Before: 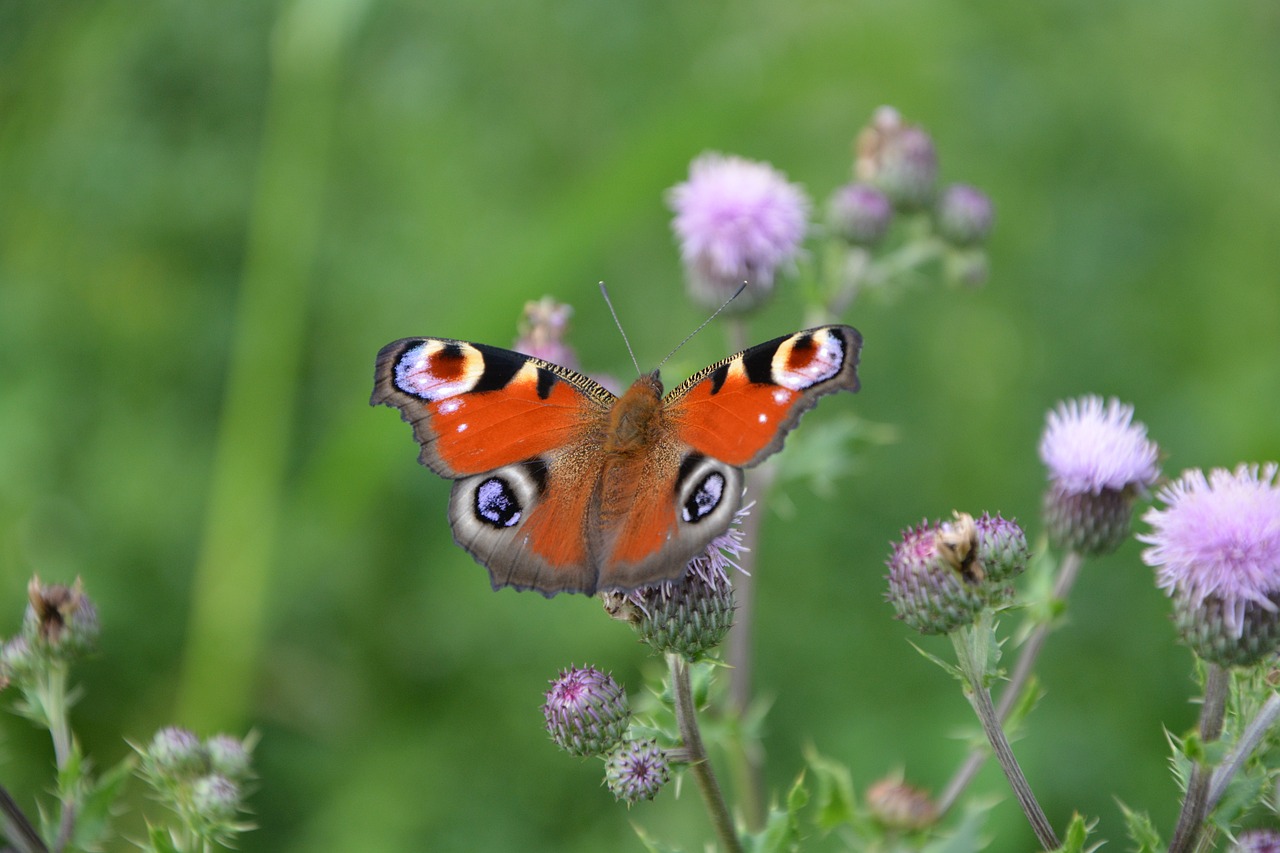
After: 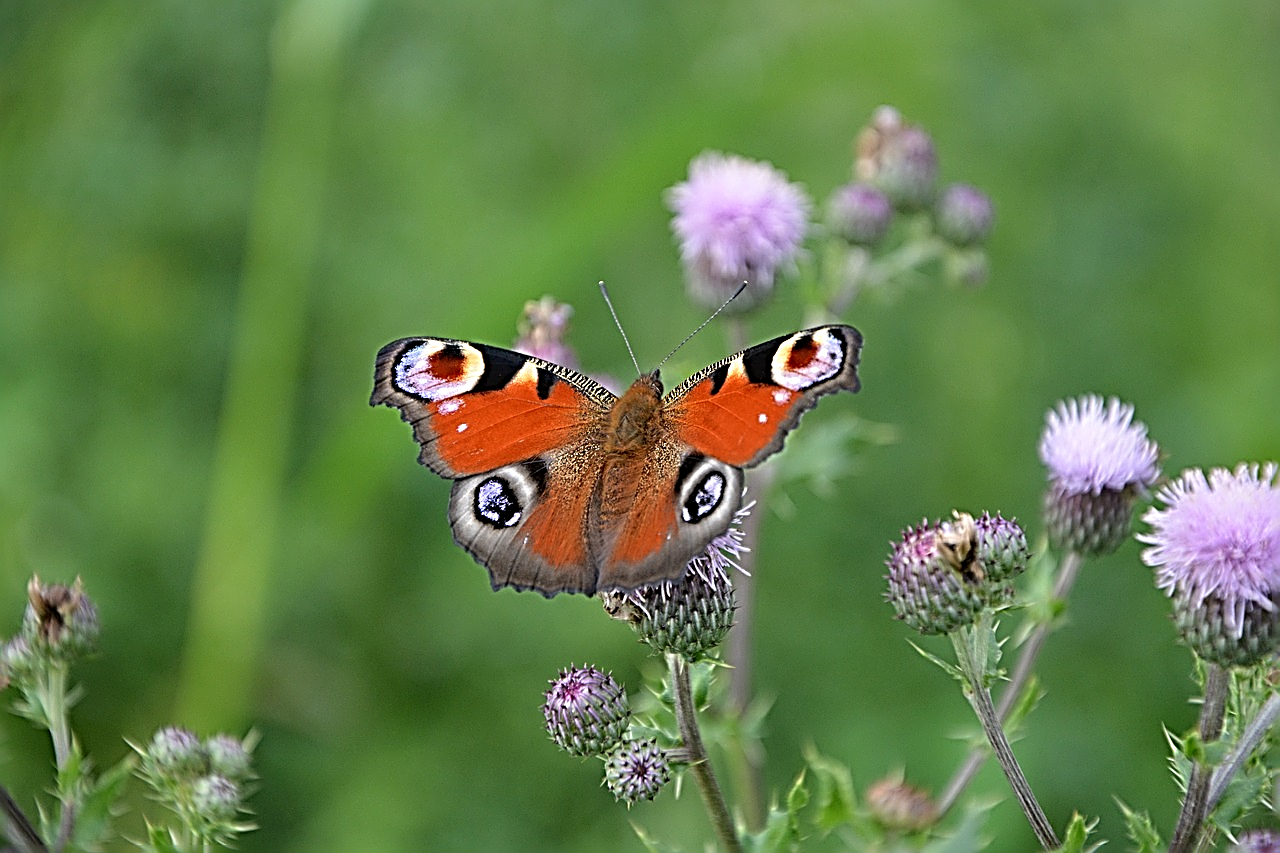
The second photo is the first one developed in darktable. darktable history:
sharpen: radius 3.179, amount 1.746
